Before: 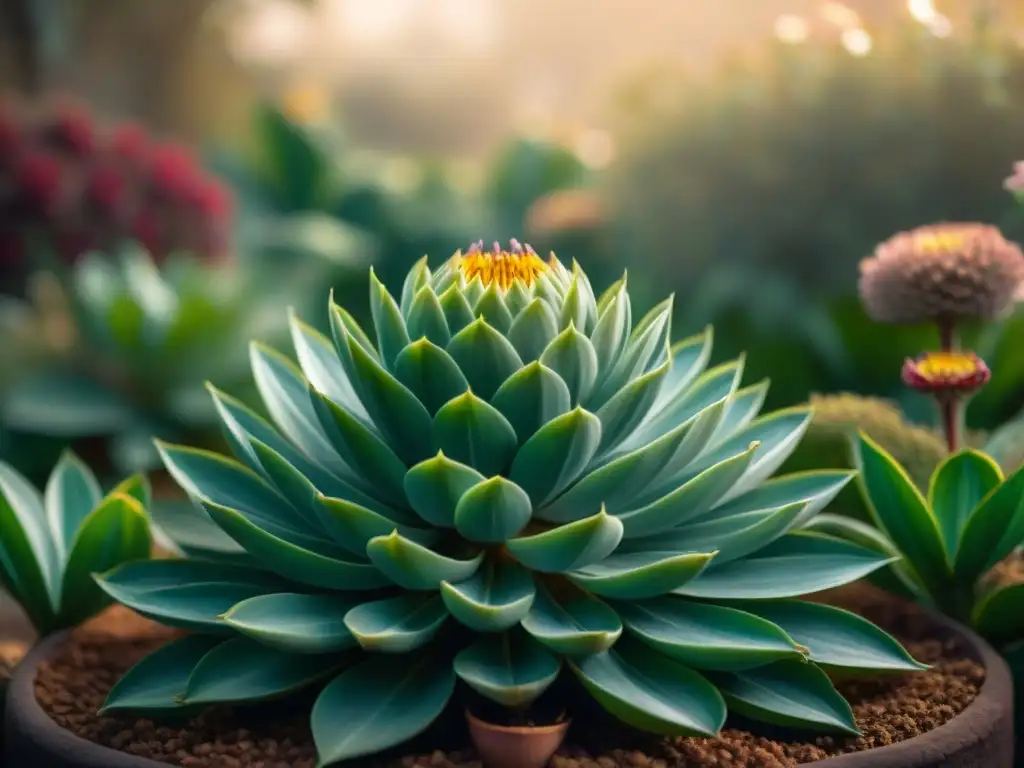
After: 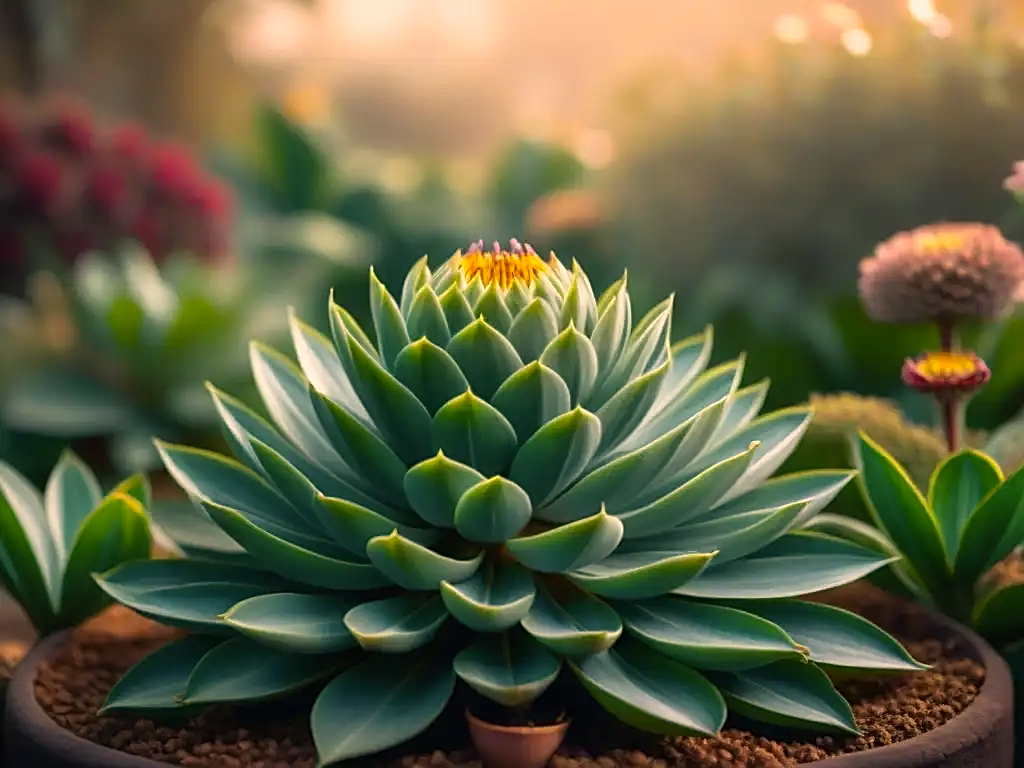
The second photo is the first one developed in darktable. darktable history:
sharpen: on, module defaults
color correction: highlights a* 11.56, highlights b* 11.46
